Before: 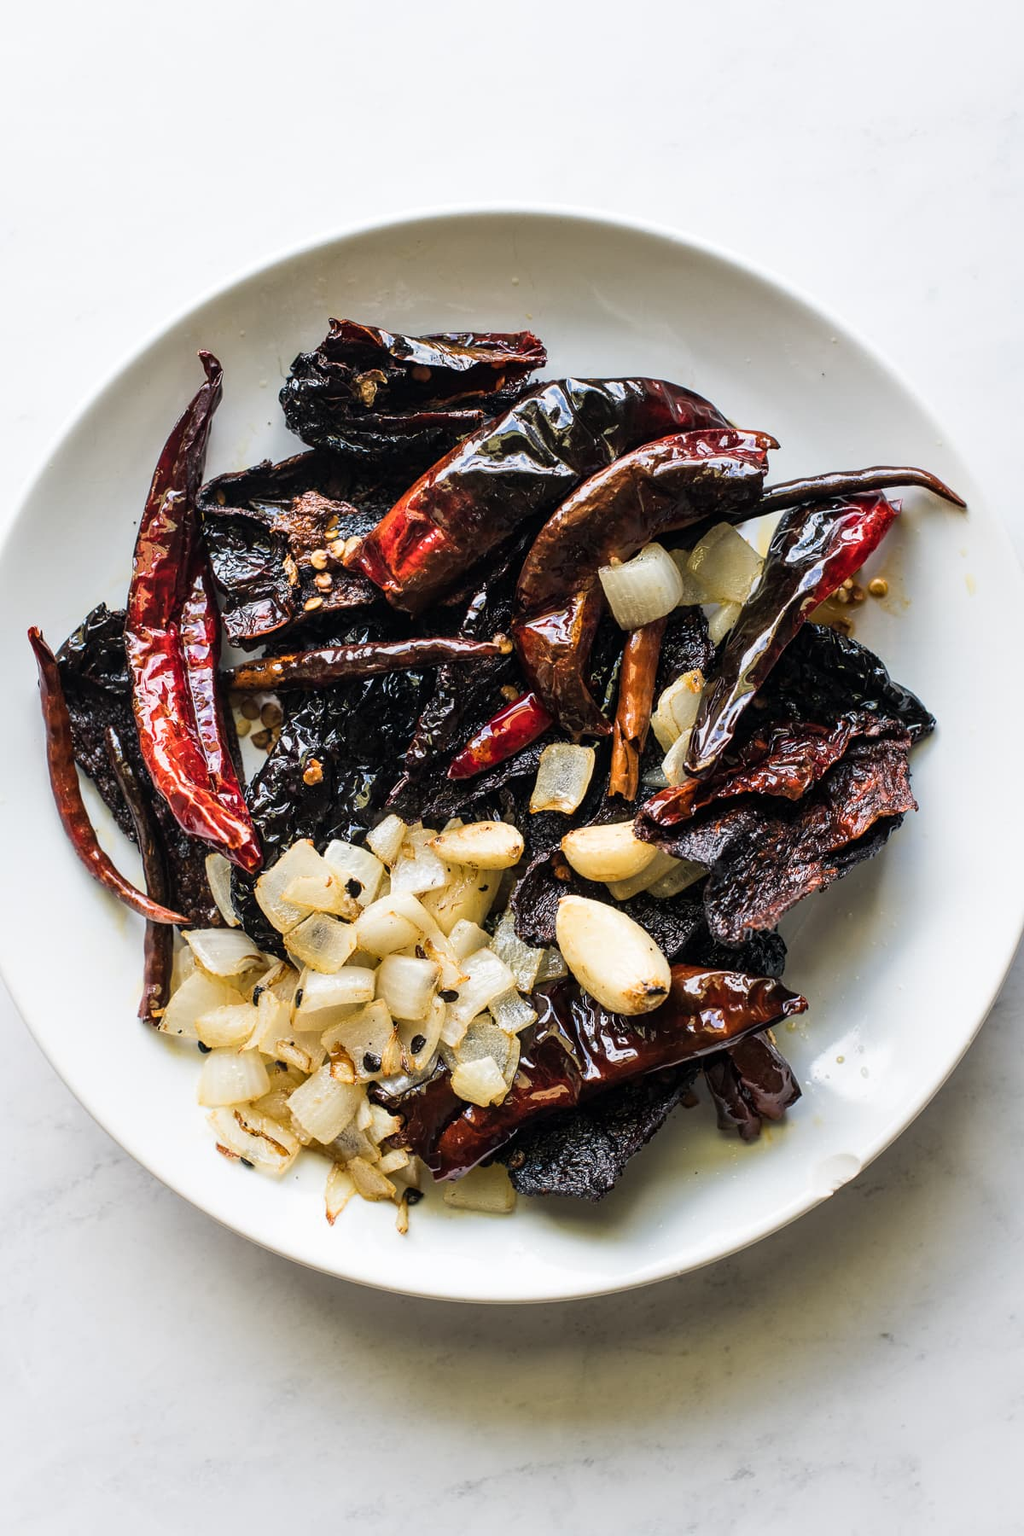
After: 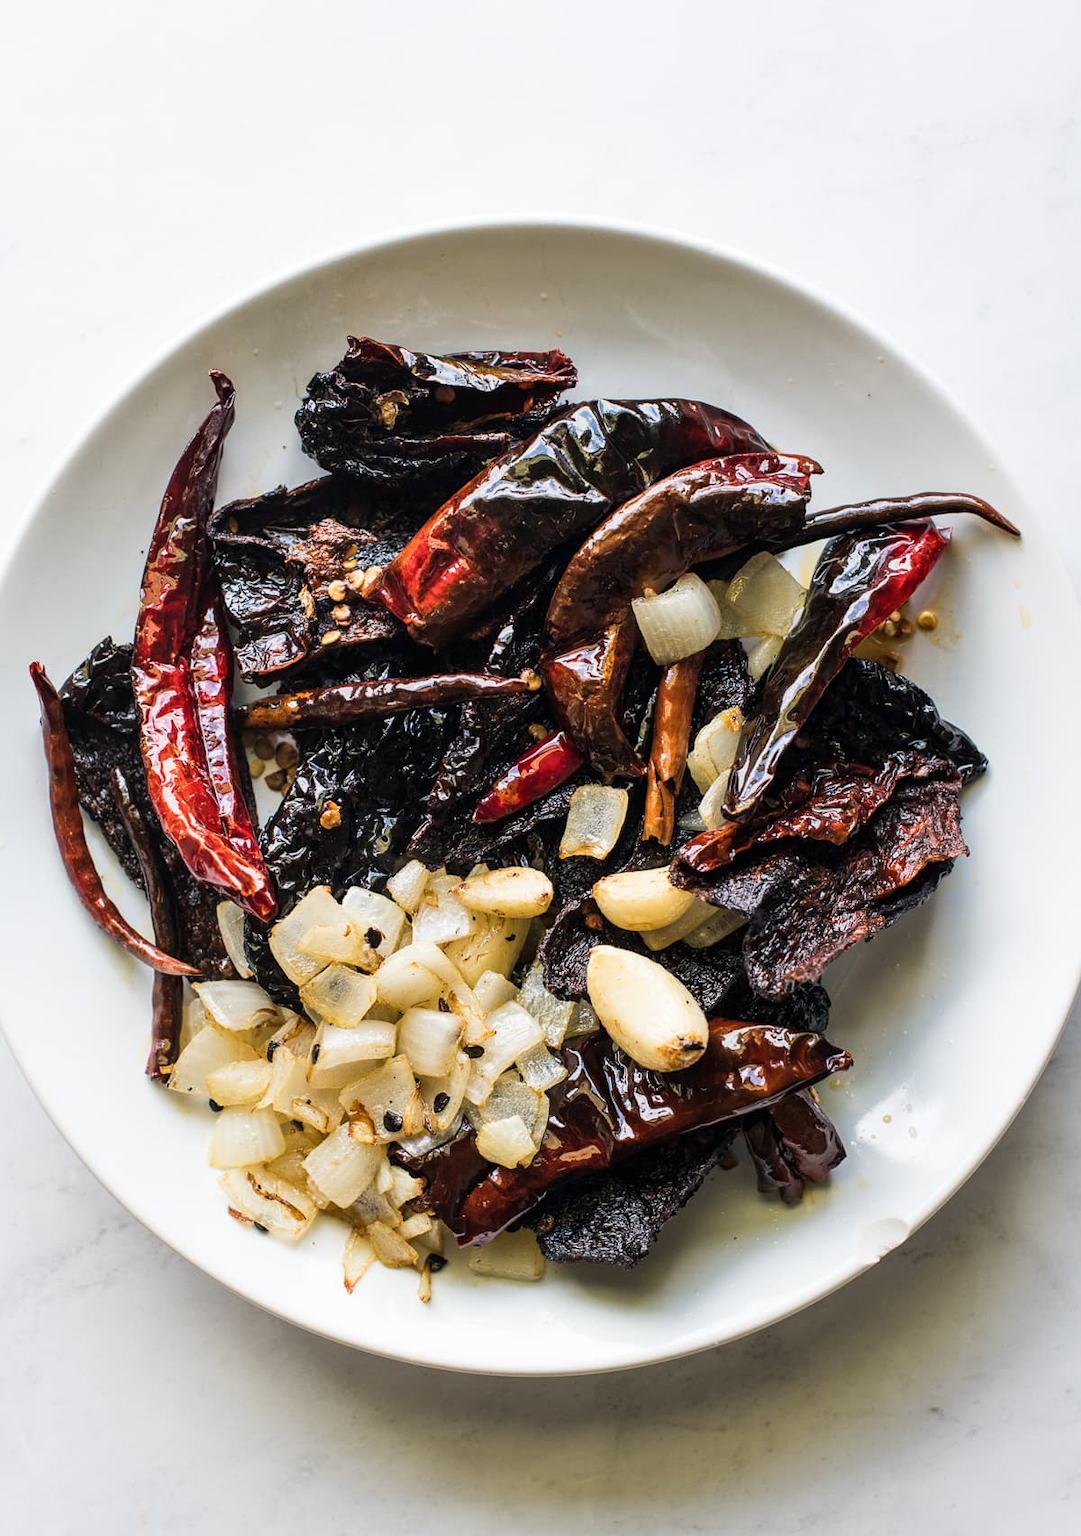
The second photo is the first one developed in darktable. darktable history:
crop and rotate: top 0.004%, bottom 5.225%
